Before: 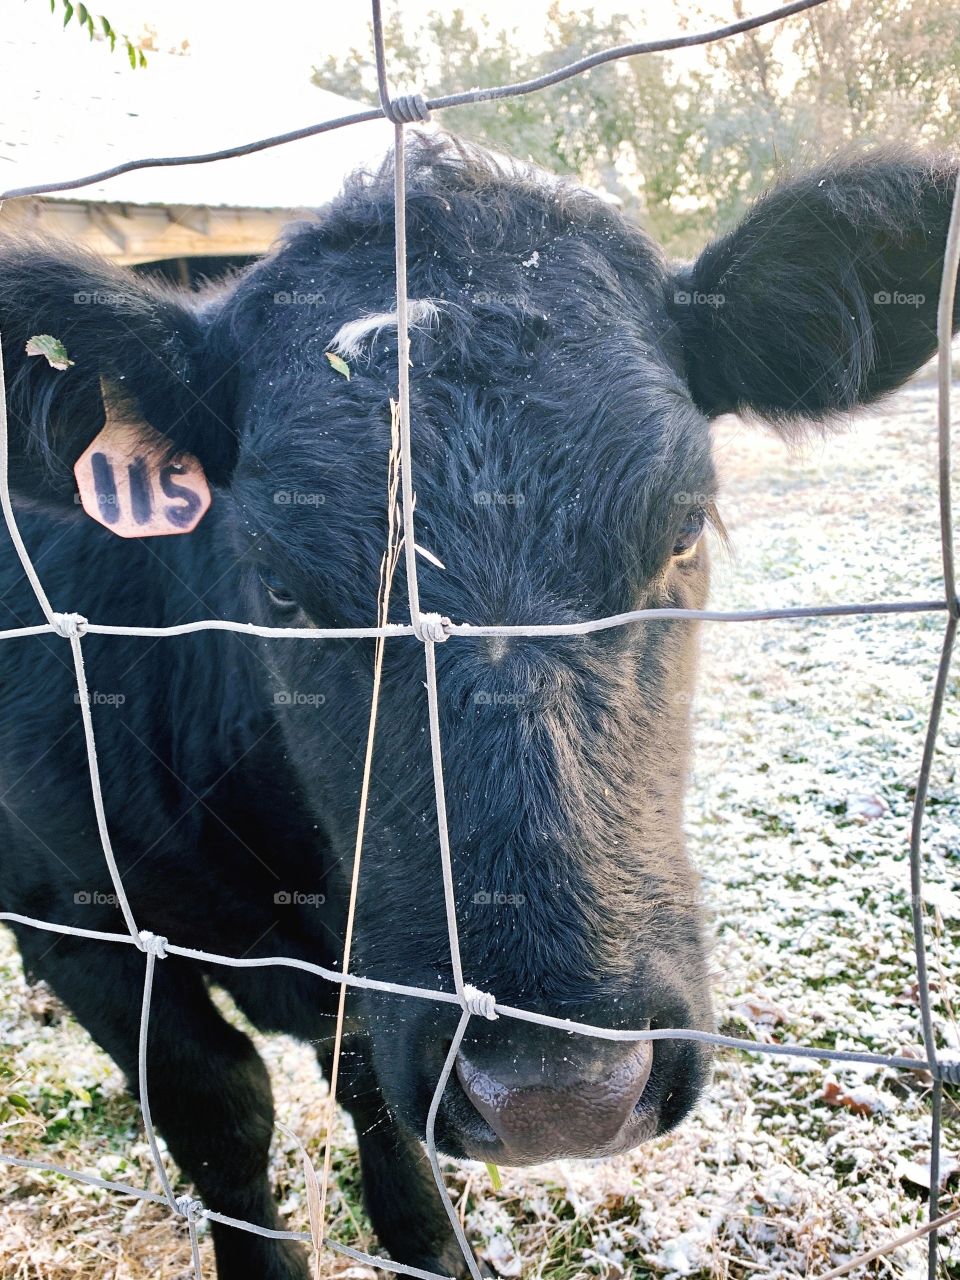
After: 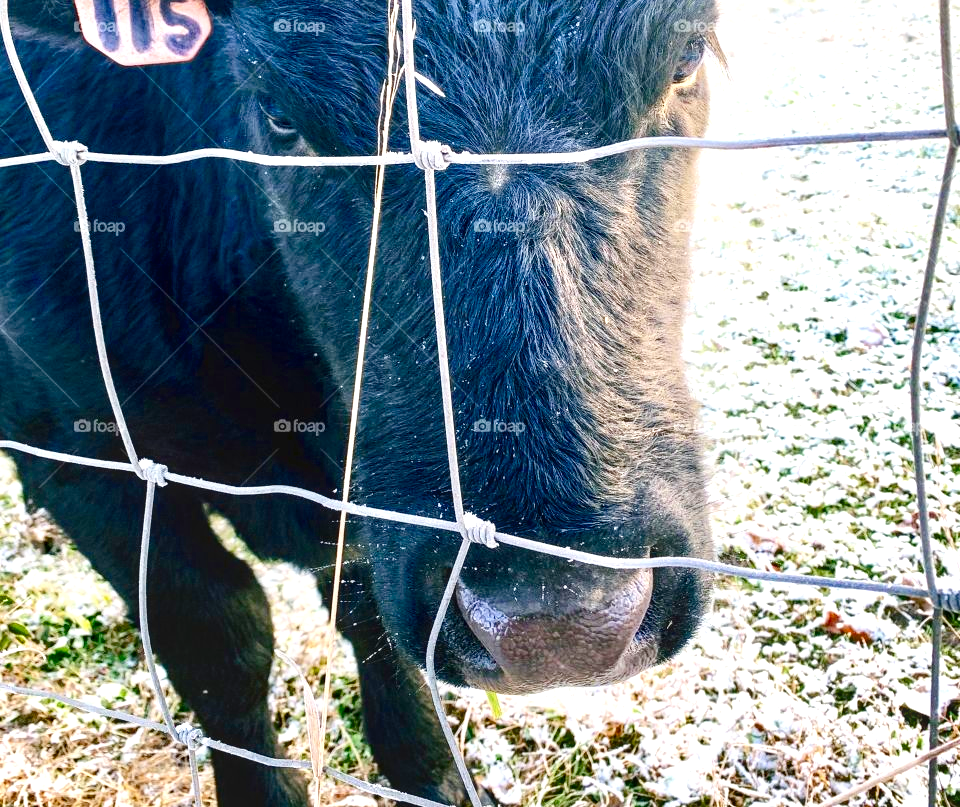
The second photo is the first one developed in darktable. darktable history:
color balance rgb: perceptual saturation grading › global saturation 20%, perceptual saturation grading › highlights -25.319%, perceptual saturation grading › shadows 25.26%, perceptual brilliance grading › mid-tones 10.067%, perceptual brilliance grading › shadows 14.764%, global vibrance 16.361%, saturation formula JzAzBz (2021)
exposure: black level correction 0, exposure 0.592 EV, compensate highlight preservation false
contrast brightness saturation: contrast 0.132, brightness -0.05, saturation 0.161
crop and rotate: top 36.876%
local contrast: on, module defaults
